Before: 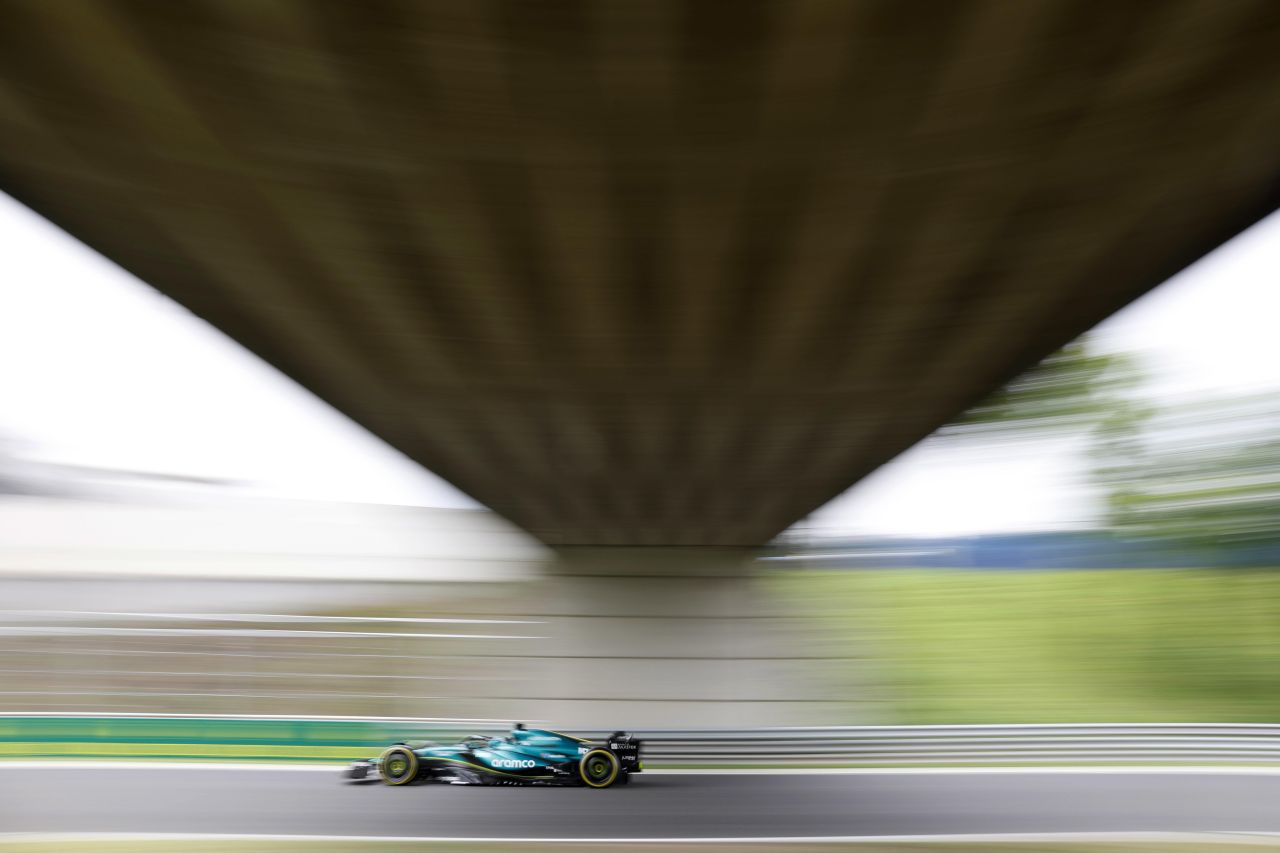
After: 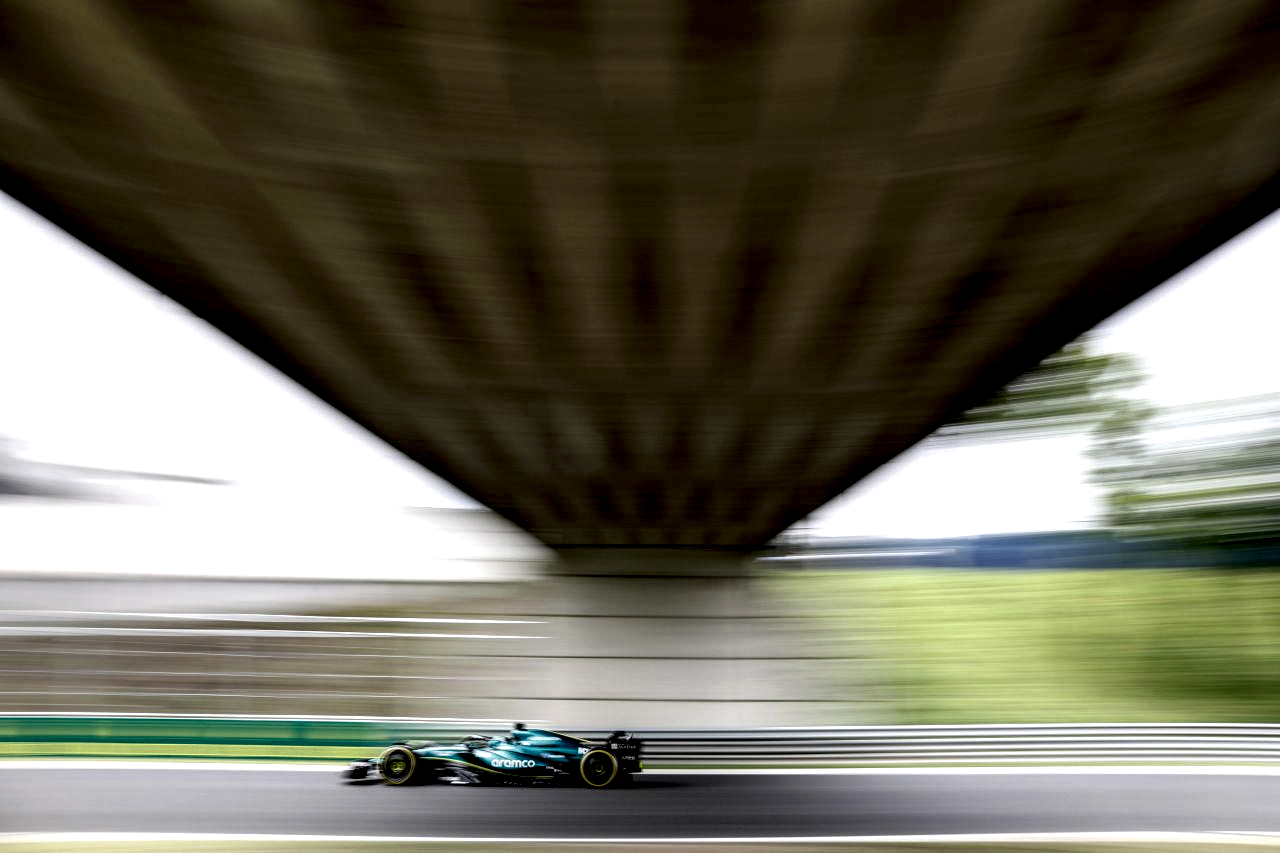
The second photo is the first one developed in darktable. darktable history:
local contrast: shadows 172%, detail 224%
